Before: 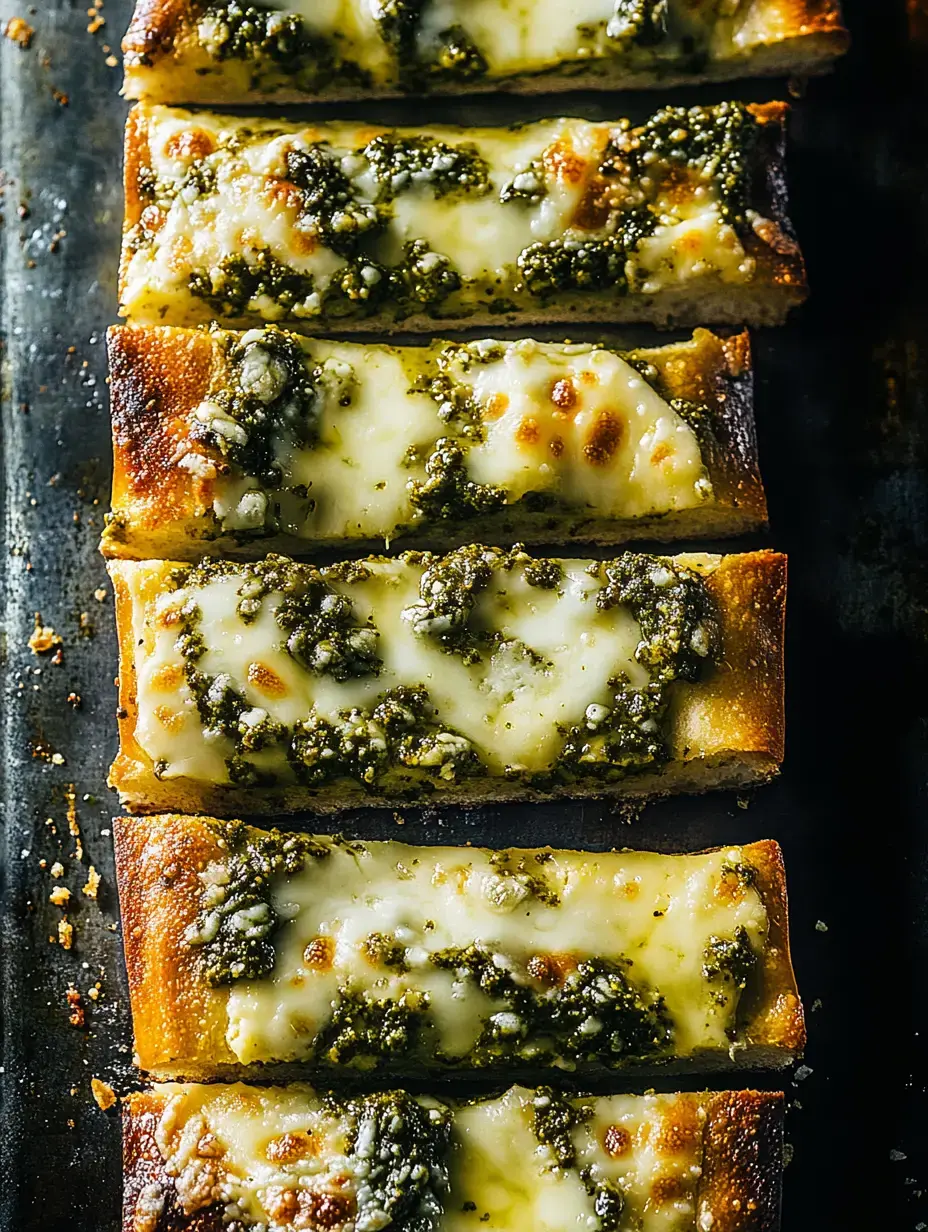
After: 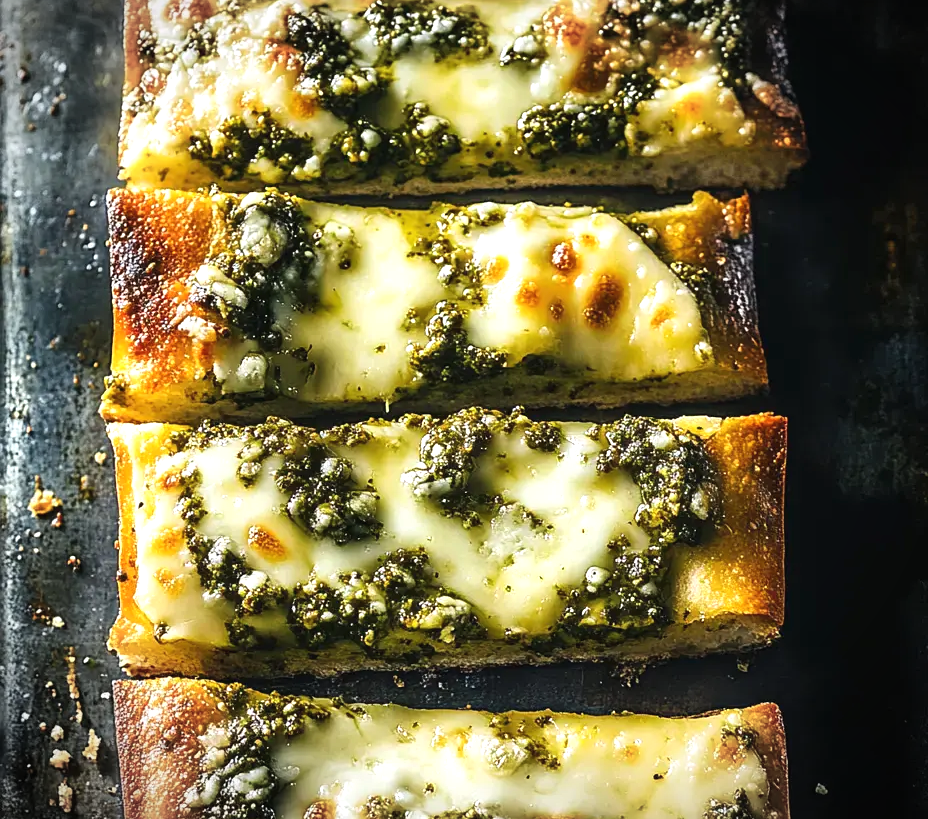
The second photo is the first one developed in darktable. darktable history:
crop: top 11.147%, bottom 22.305%
exposure: black level correction -0.001, exposure 0.531 EV, compensate highlight preservation false
vignetting: fall-off start 88.68%, fall-off radius 44.36%, width/height ratio 1.159
